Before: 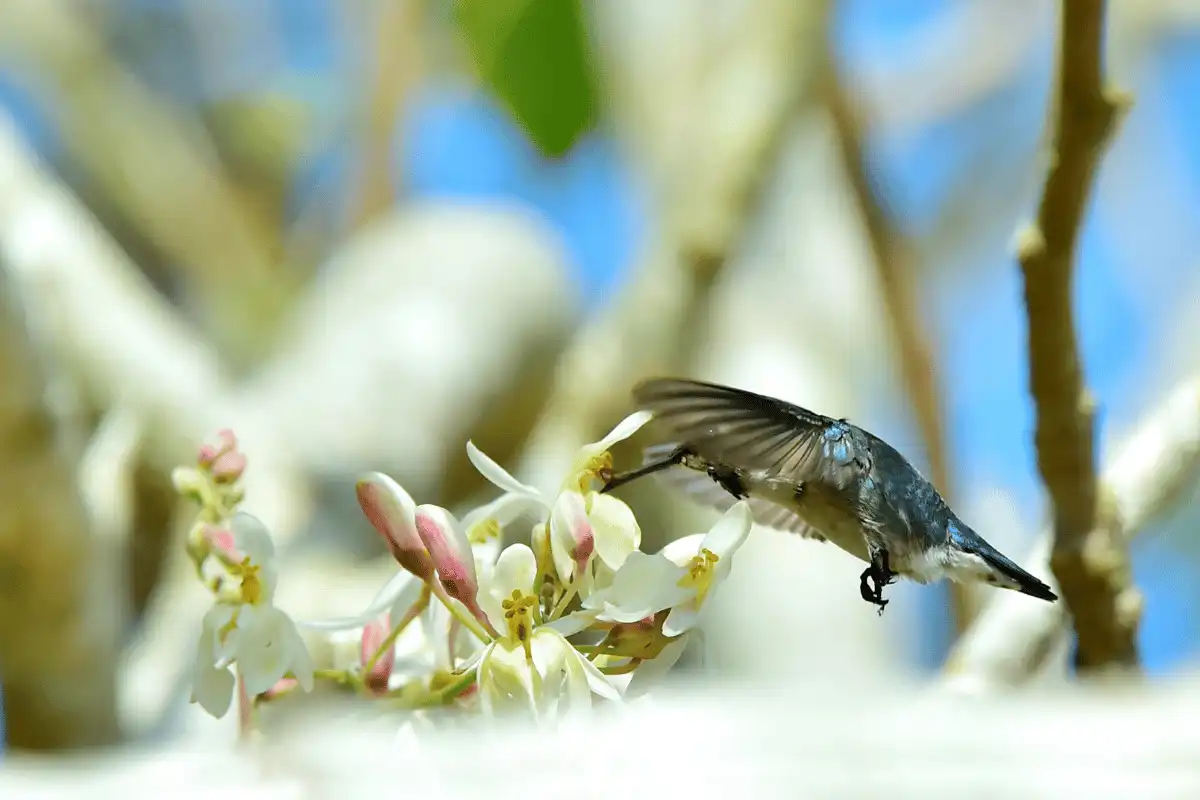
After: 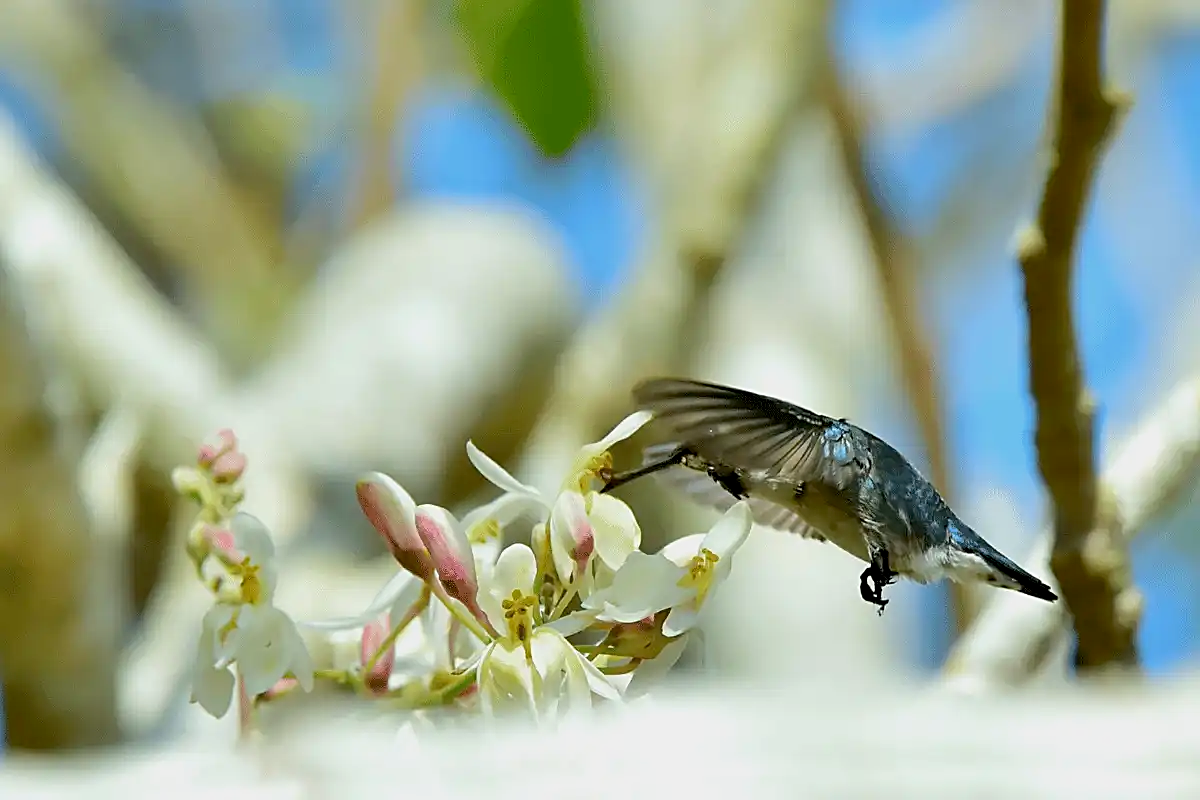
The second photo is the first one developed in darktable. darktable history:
sharpen: on, module defaults
exposure: black level correction 0.006, exposure -0.219 EV, compensate highlight preservation false
